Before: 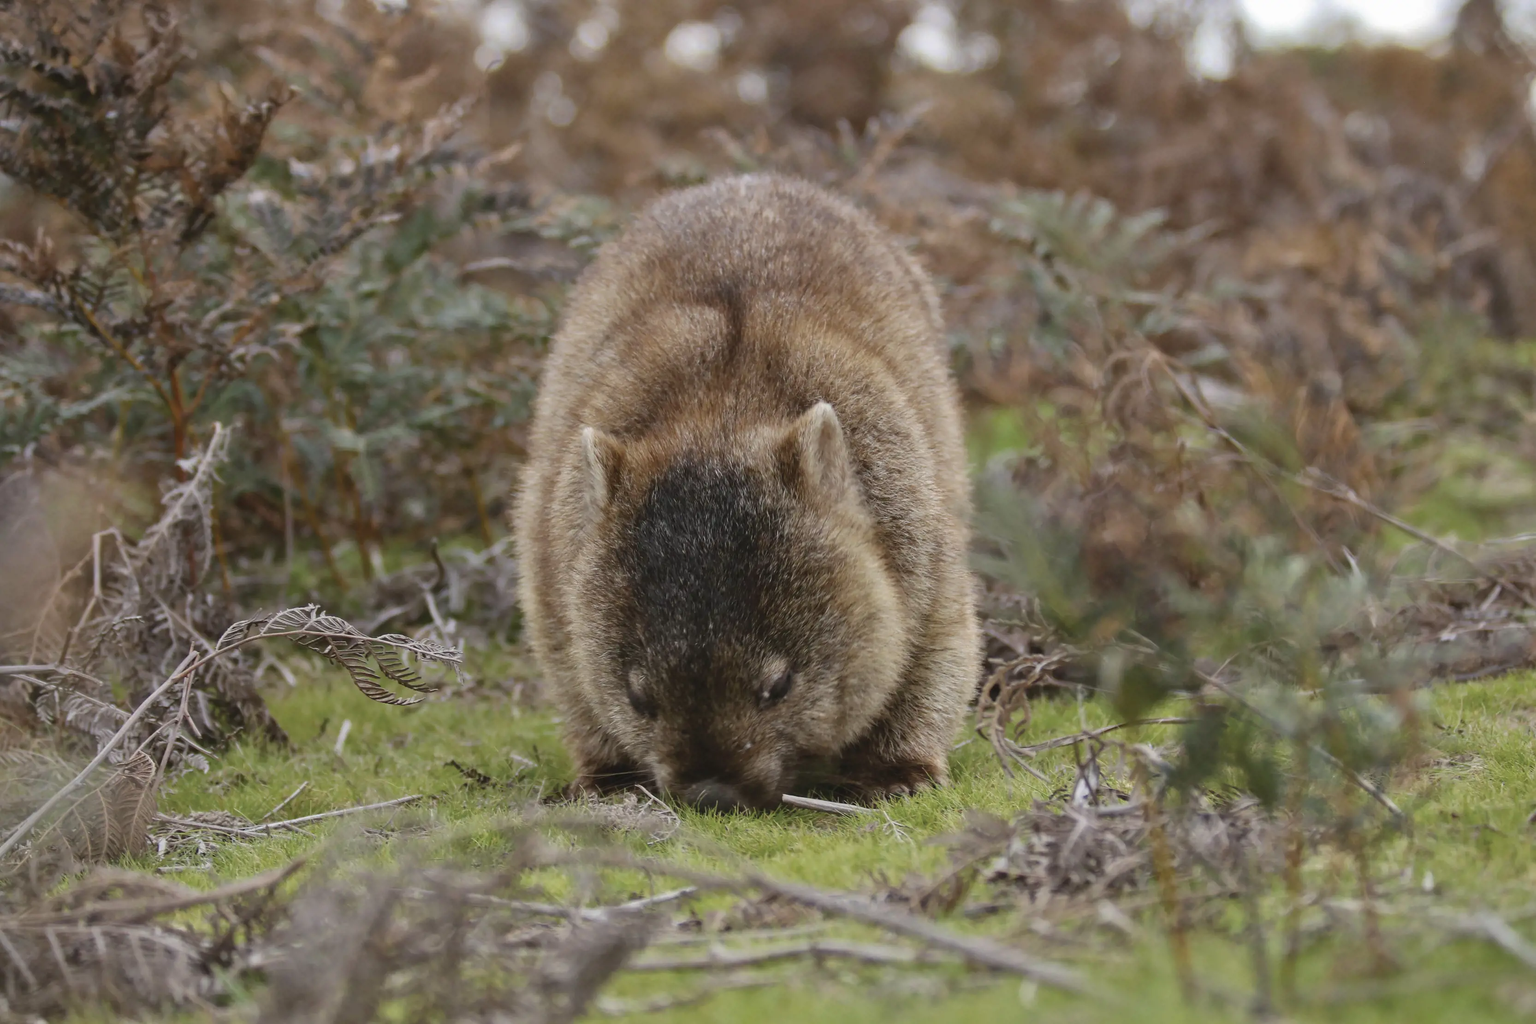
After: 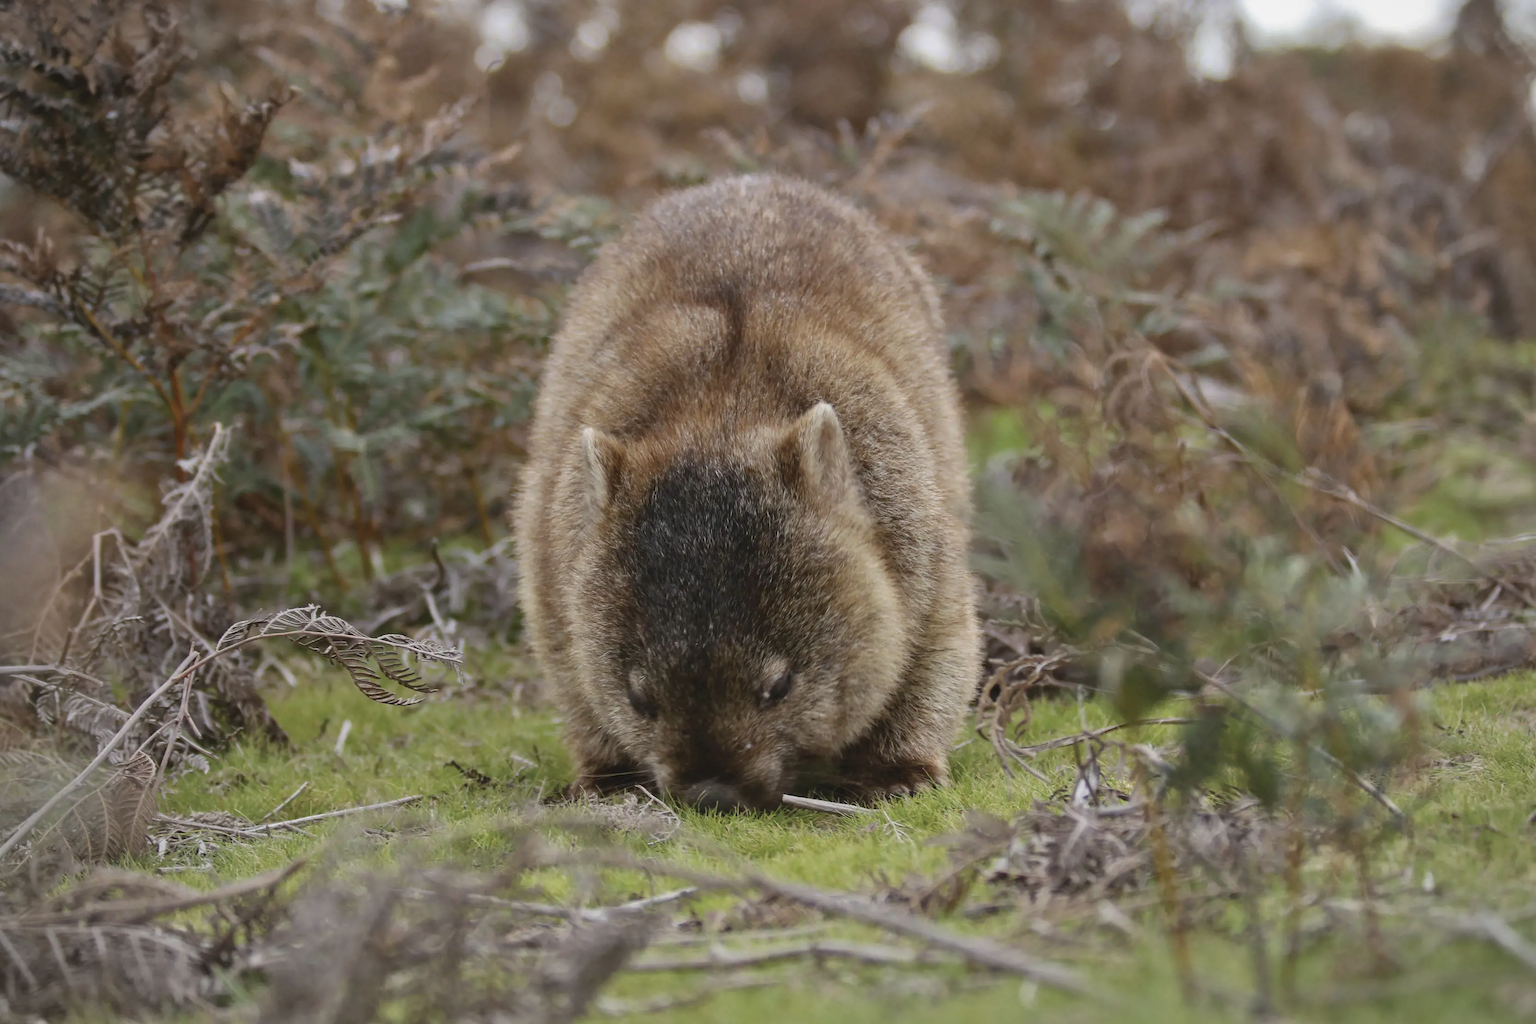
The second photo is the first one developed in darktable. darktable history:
vignetting: fall-off radius 69.02%, brightness -0.175, saturation -0.295, automatic ratio true, unbound false
